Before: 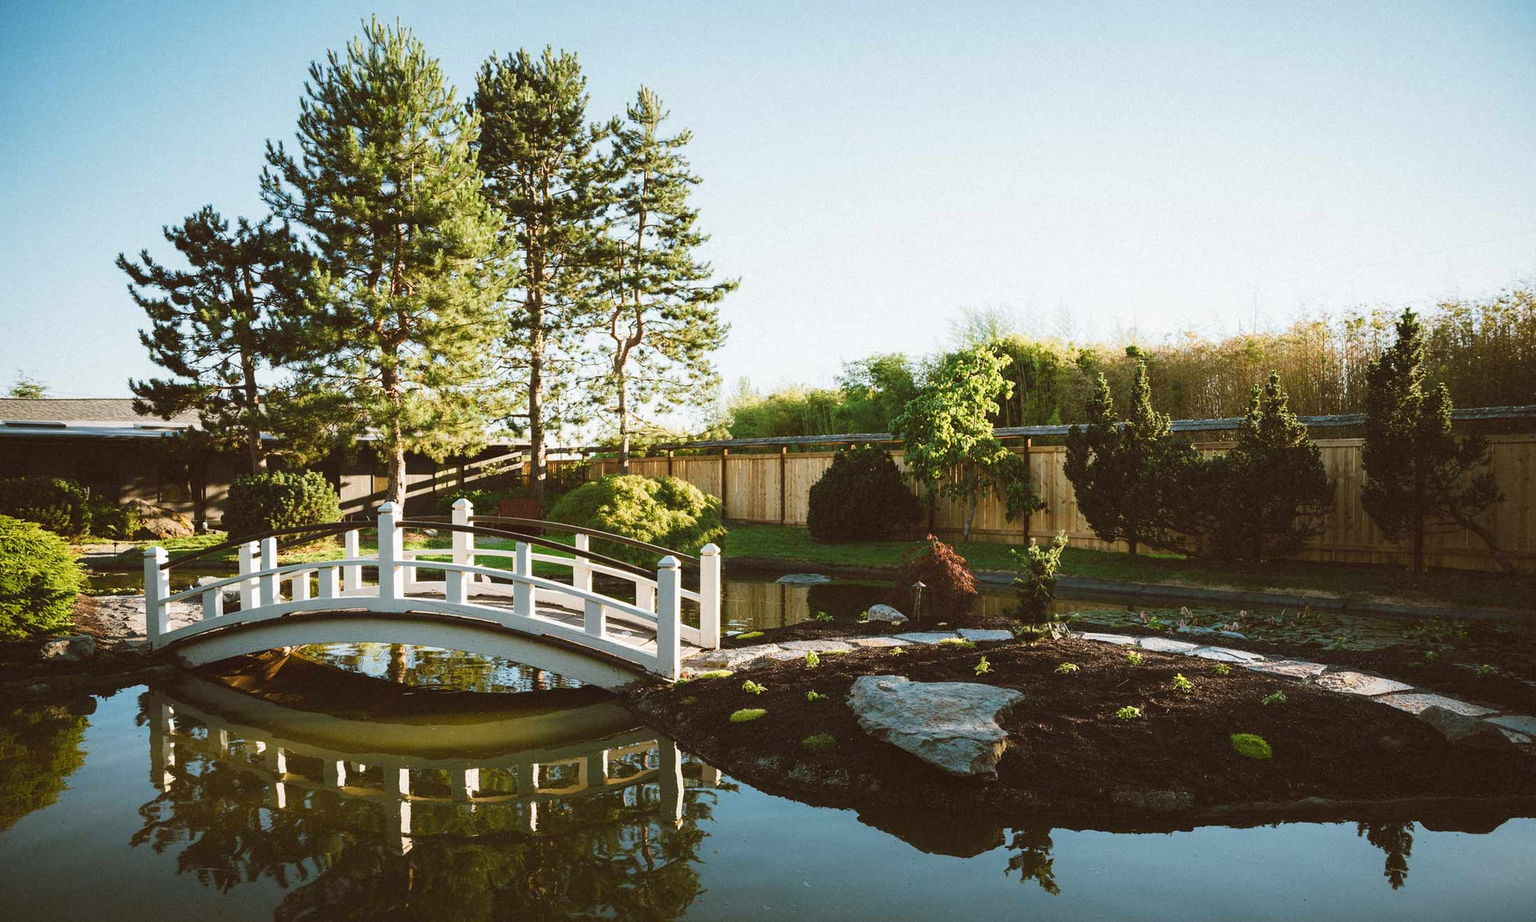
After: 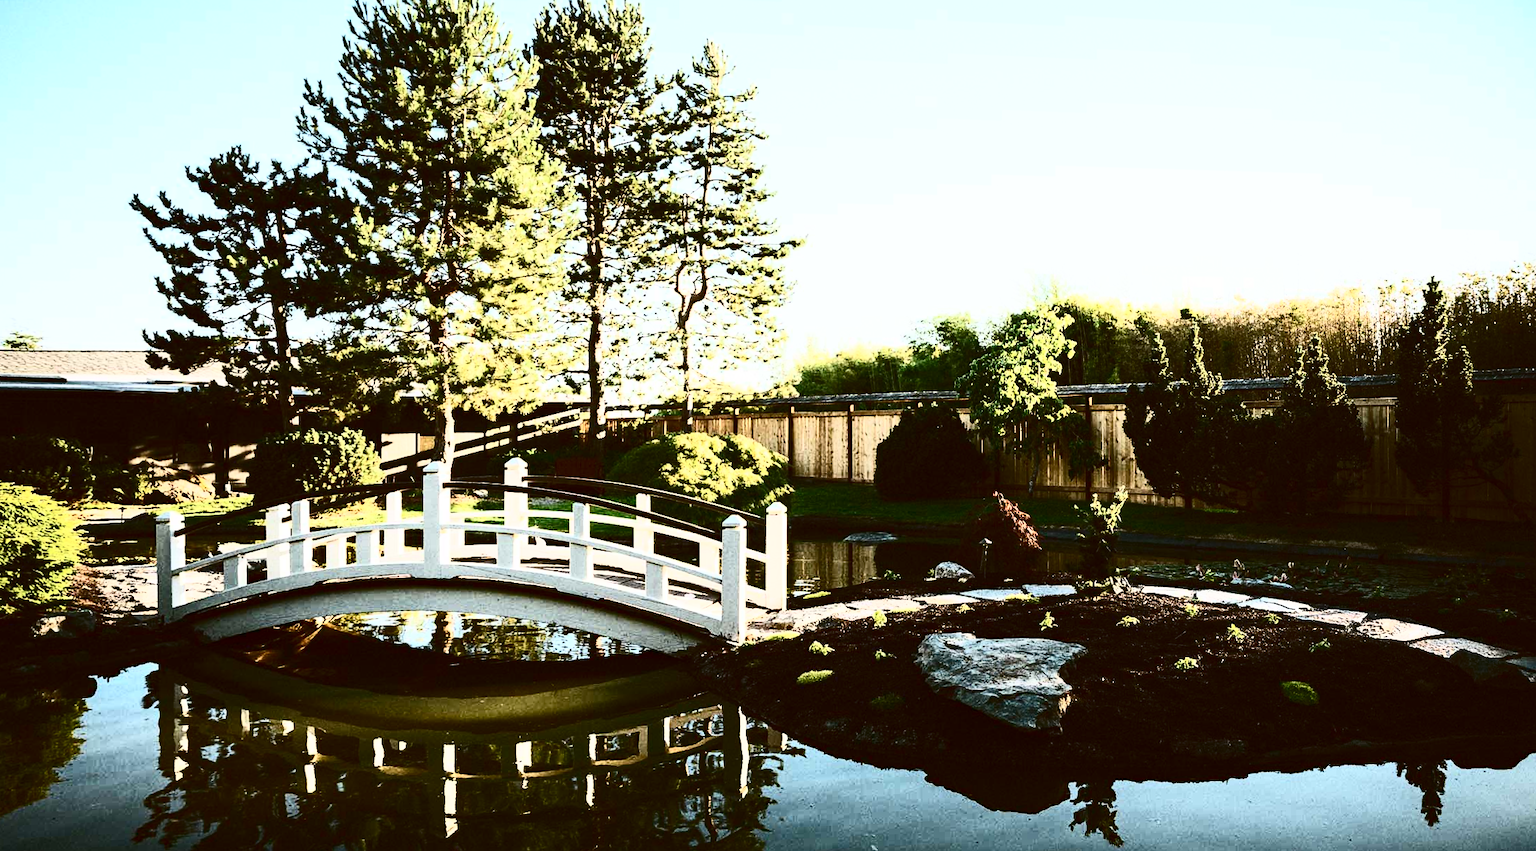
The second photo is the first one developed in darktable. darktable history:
contrast brightness saturation: contrast 0.93, brightness 0.2
rotate and perspective: rotation -0.013°, lens shift (vertical) -0.027, lens shift (horizontal) 0.178, crop left 0.016, crop right 0.989, crop top 0.082, crop bottom 0.918
haze removal: adaptive false
